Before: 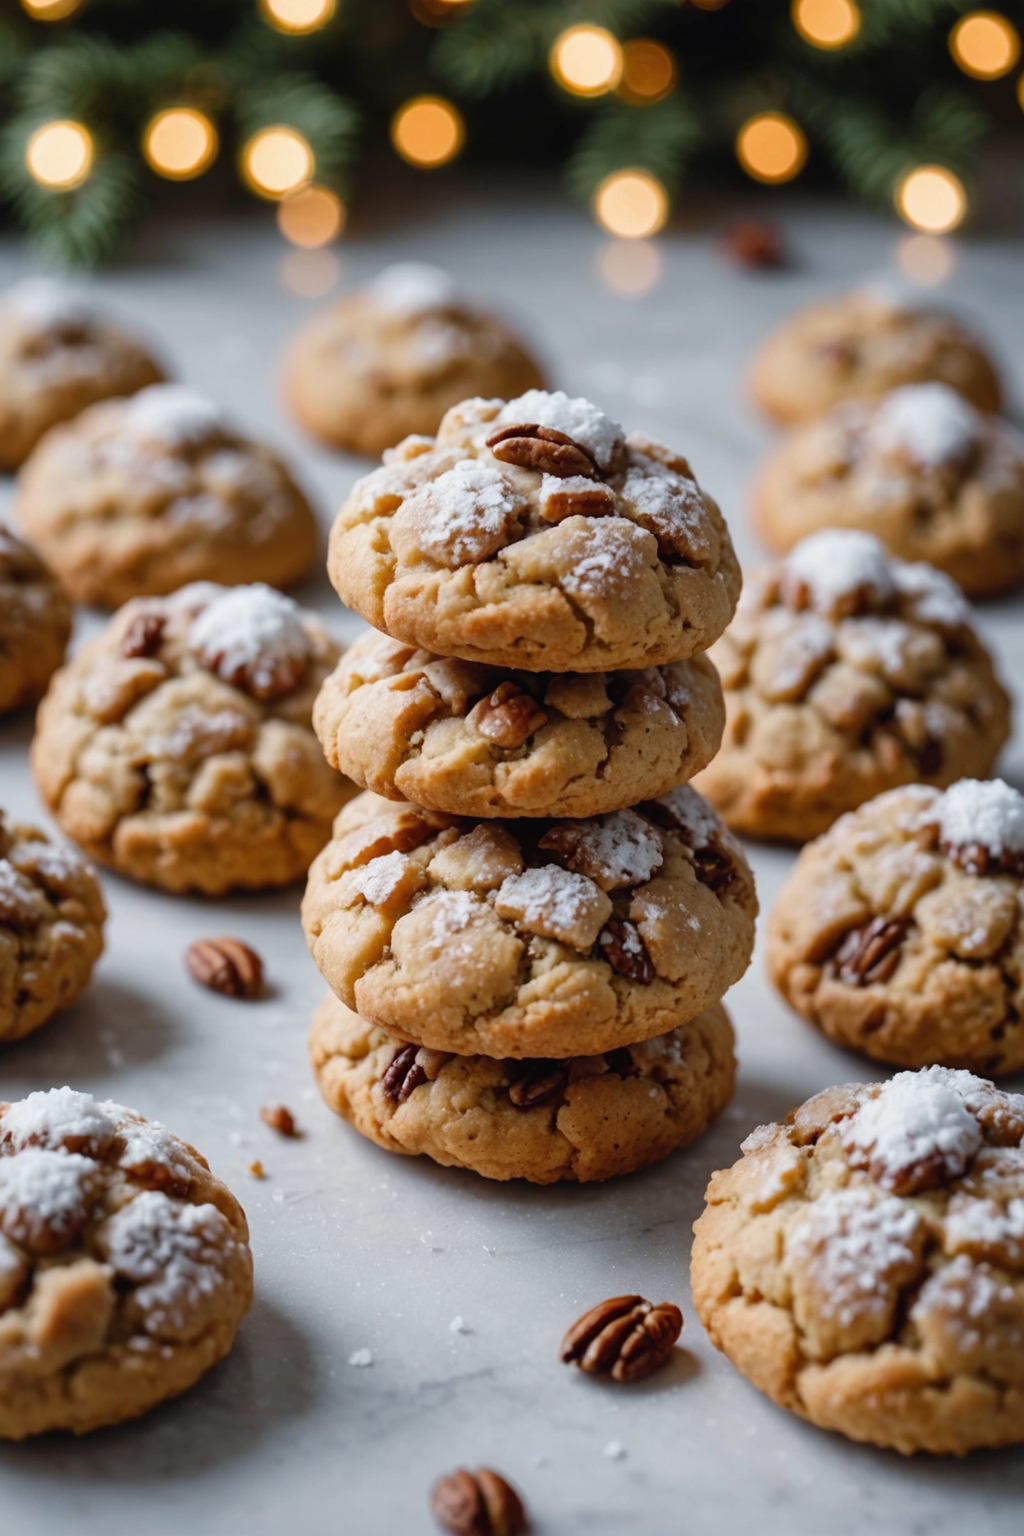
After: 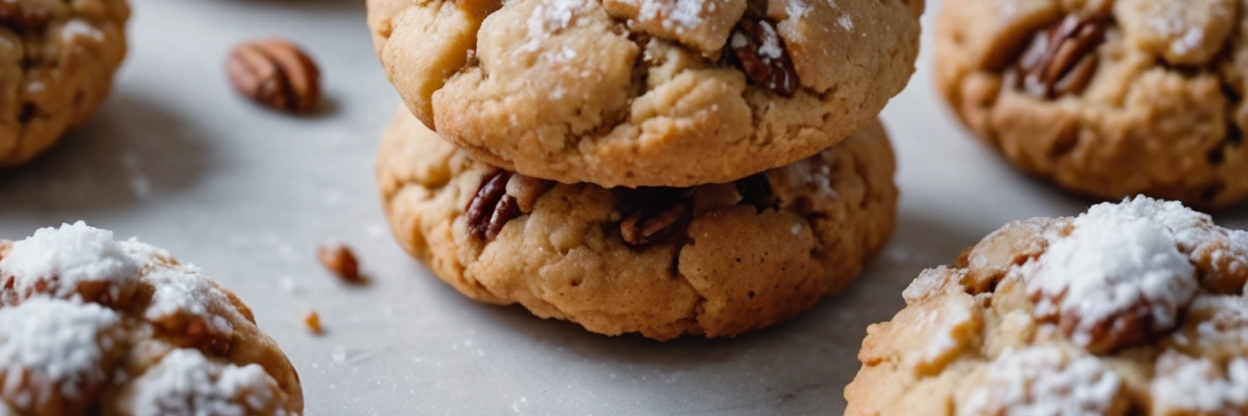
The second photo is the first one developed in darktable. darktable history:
tone equalizer: edges refinement/feathering 500, mask exposure compensation -1.57 EV, preserve details no
shadows and highlights: shadows 37.48, highlights -27.05, soften with gaussian
crop and rotate: top 58.936%, bottom 18.797%
